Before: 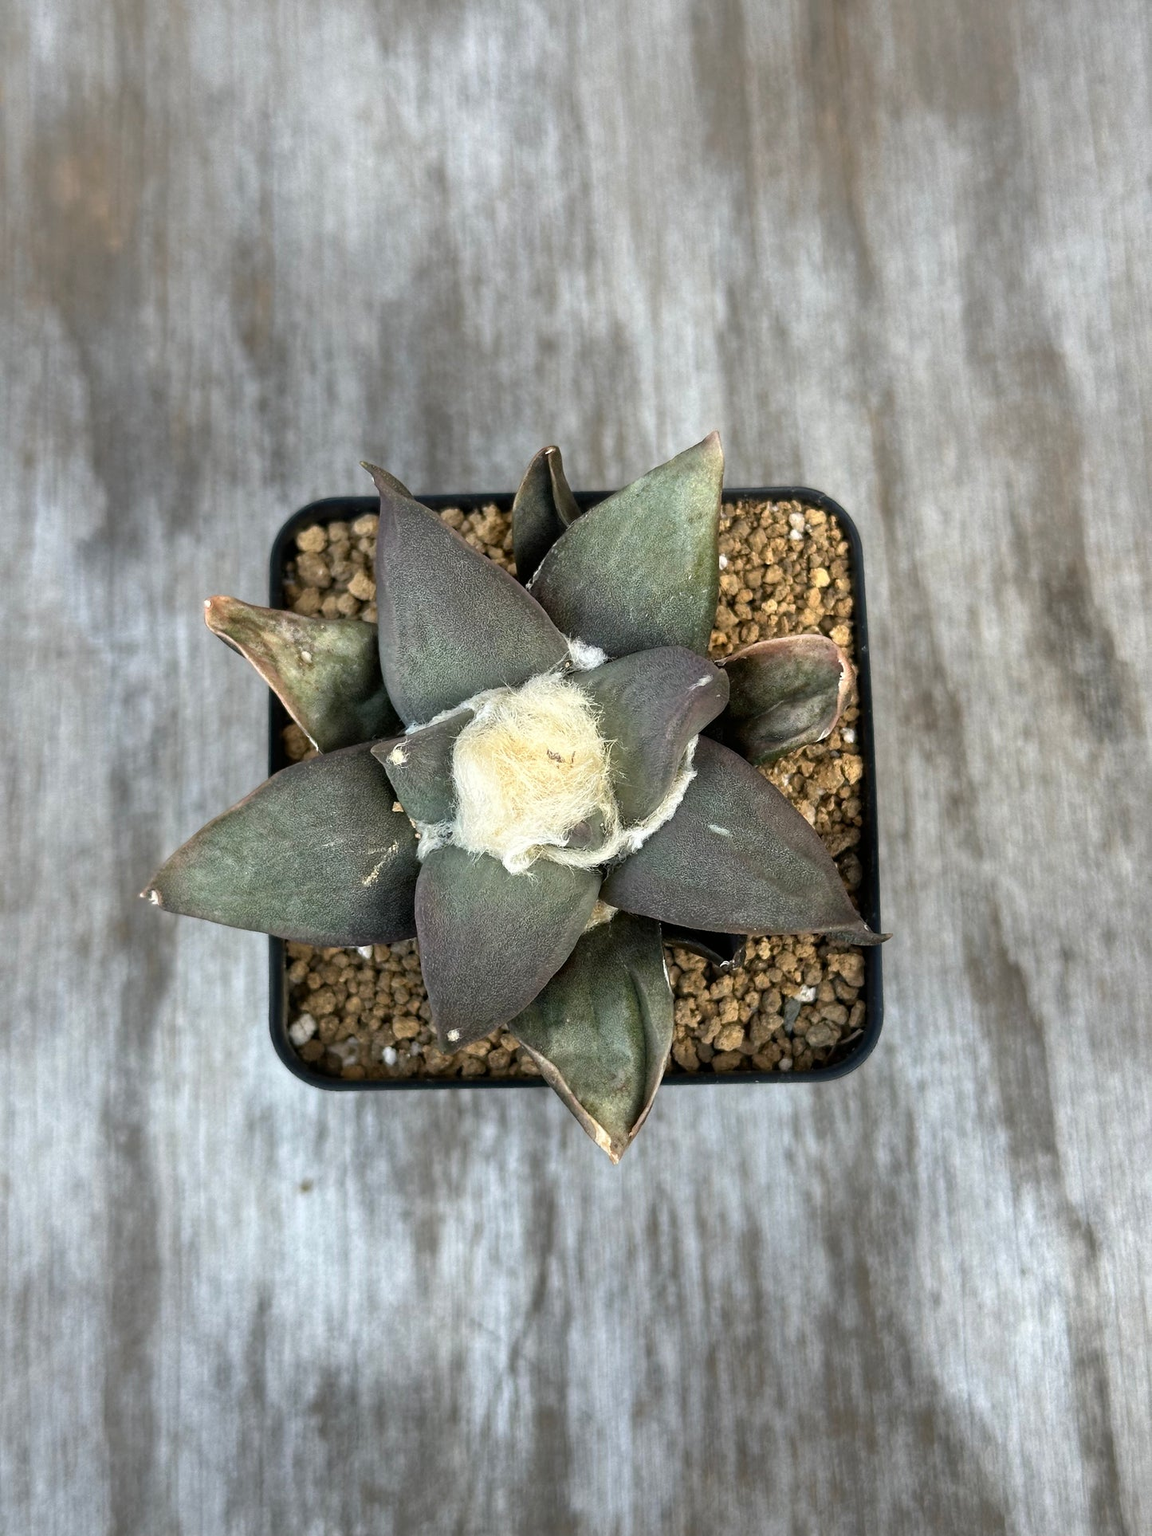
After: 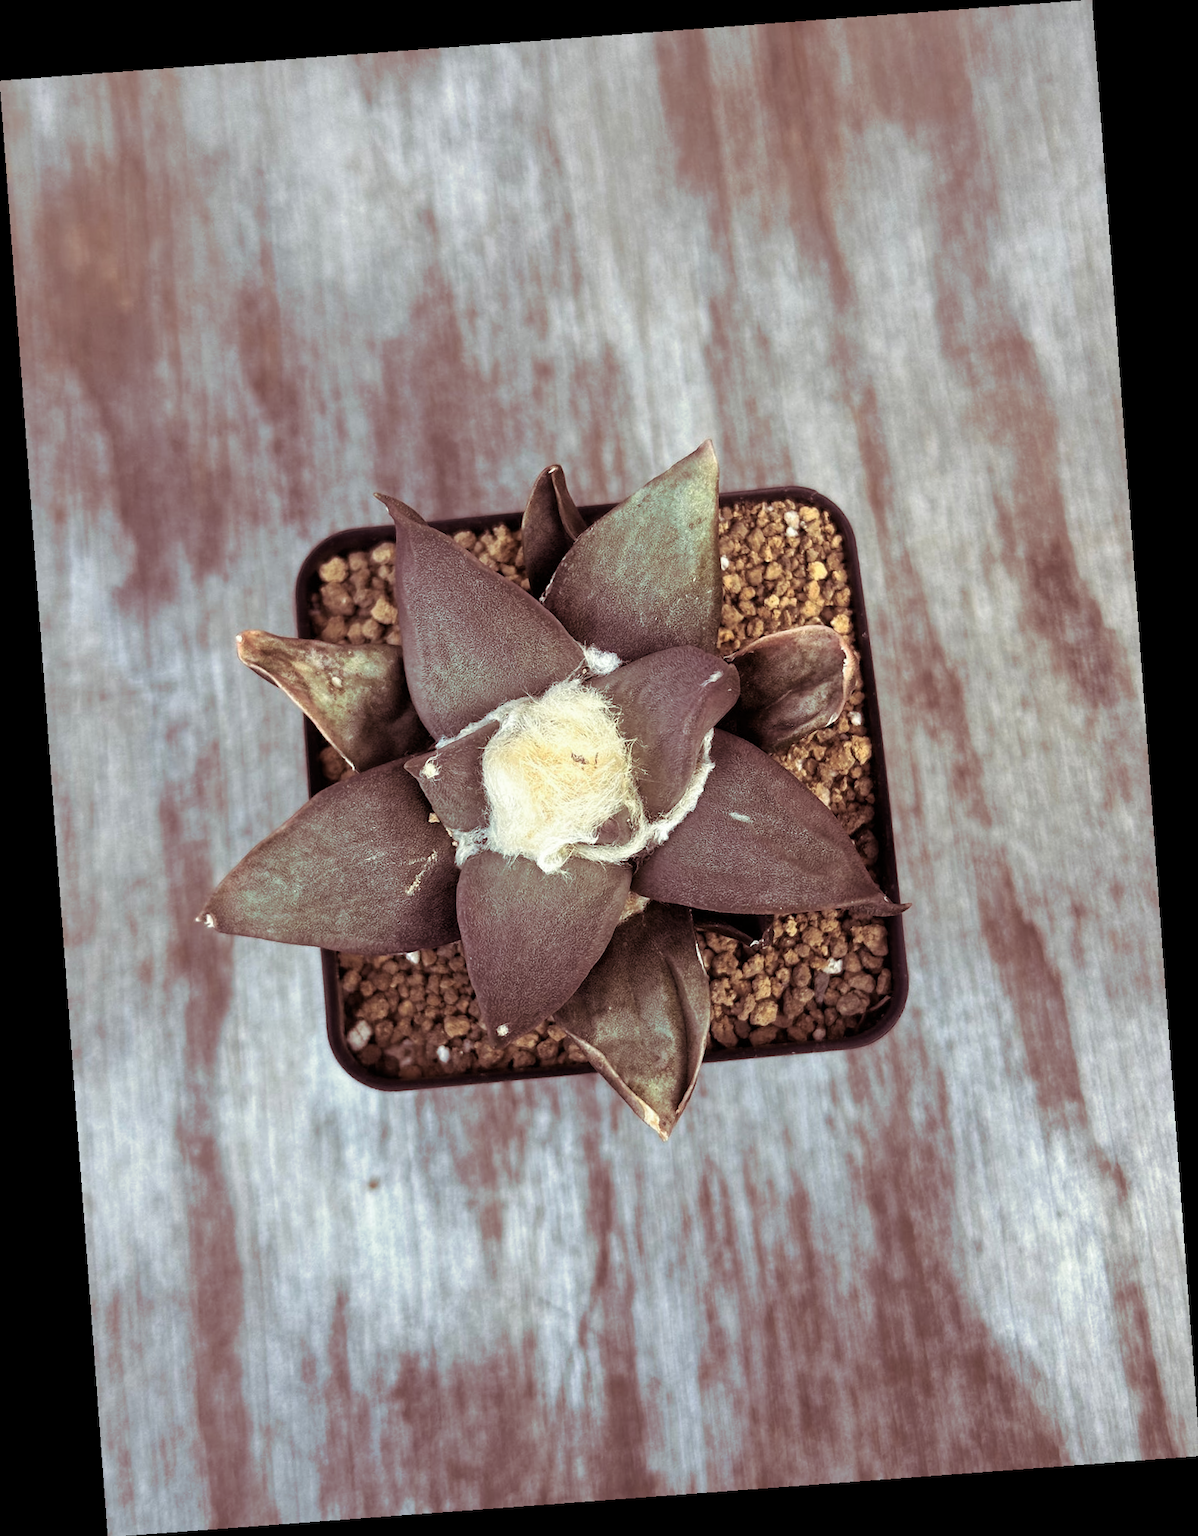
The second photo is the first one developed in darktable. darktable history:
rotate and perspective: rotation -4.25°, automatic cropping off
split-toning: shadows › hue 360°
